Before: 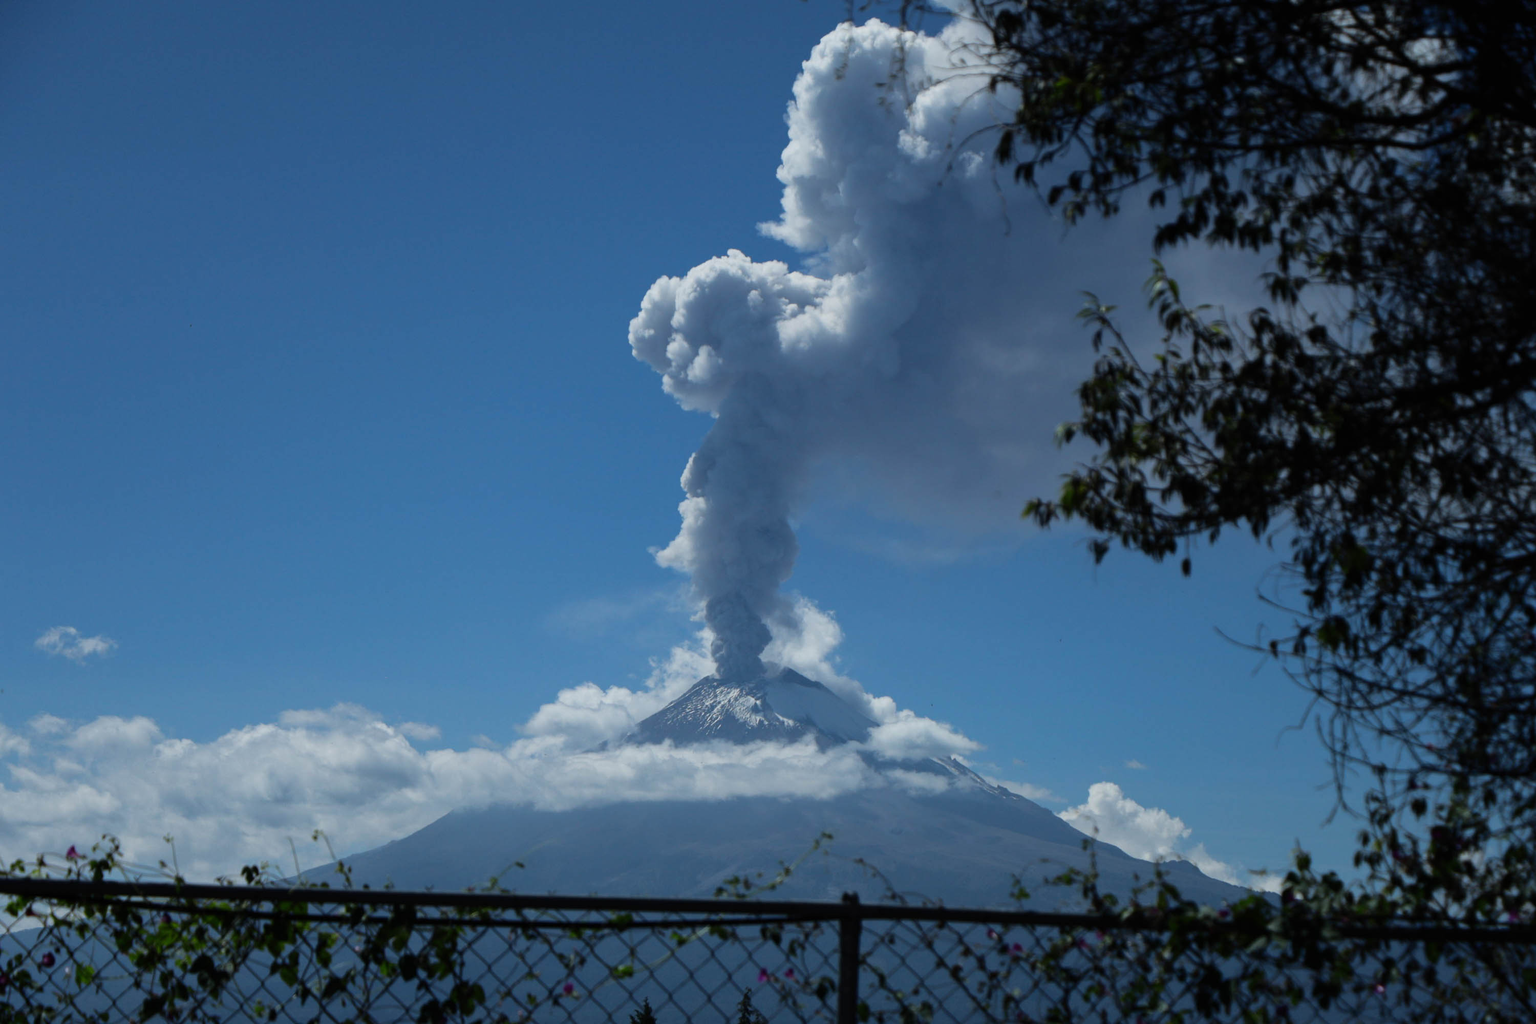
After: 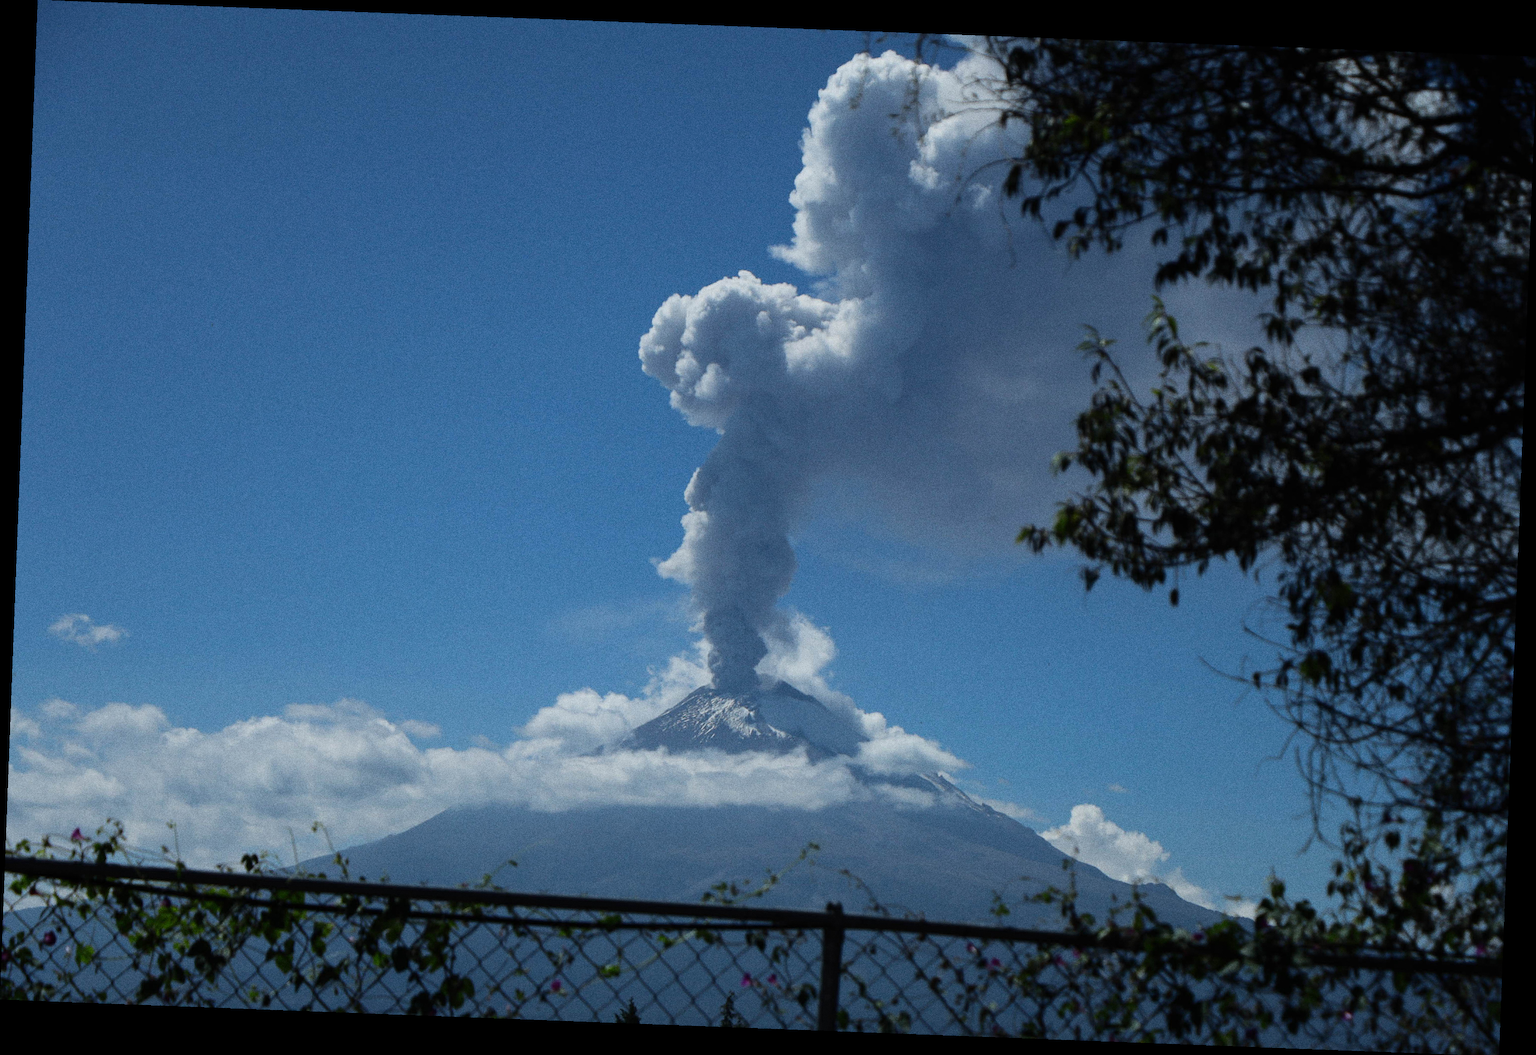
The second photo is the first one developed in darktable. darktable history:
grain: coarseness 0.09 ISO, strength 40%
rotate and perspective: rotation 2.17°, automatic cropping off
